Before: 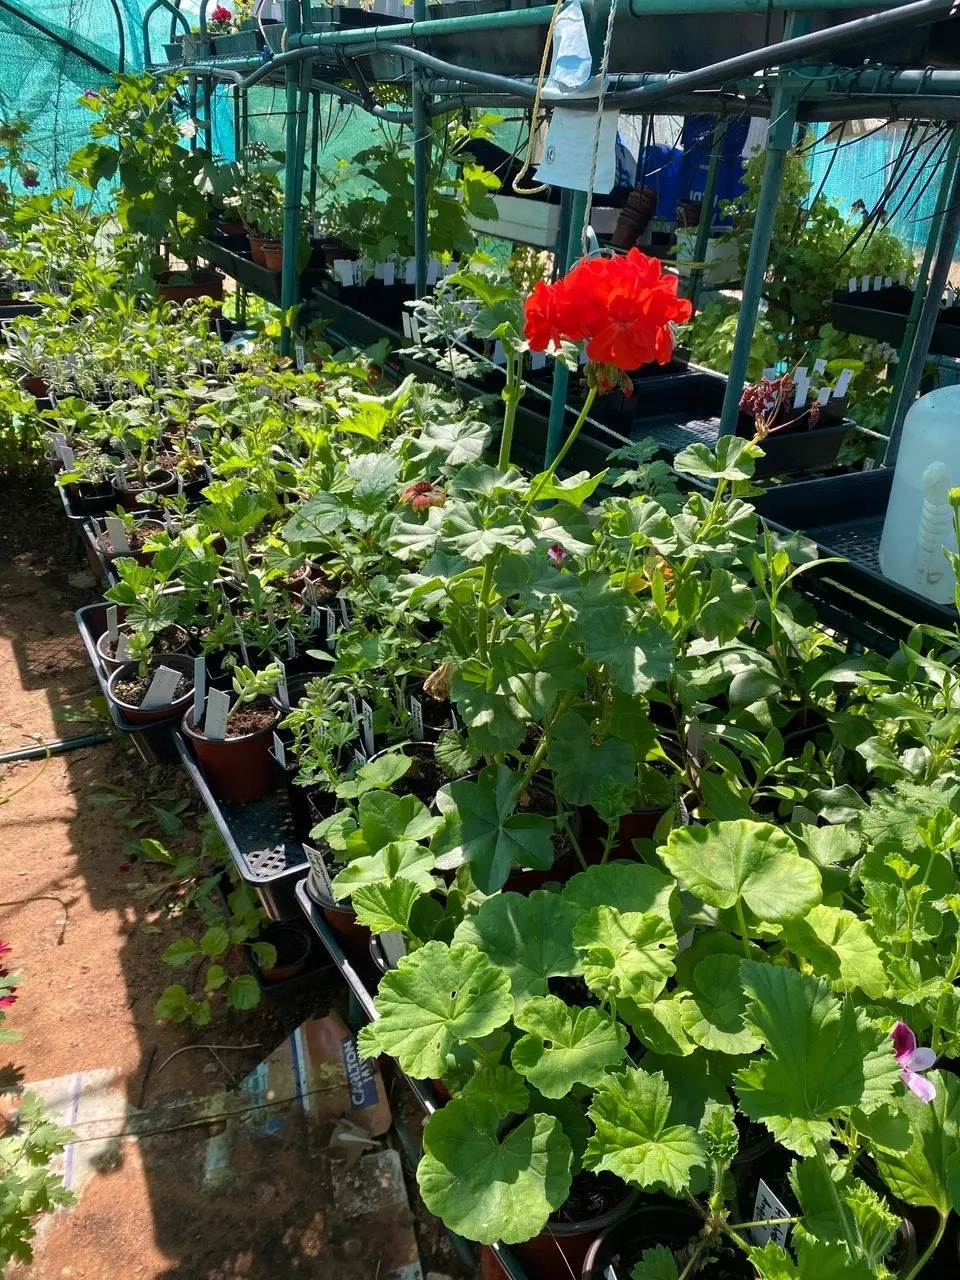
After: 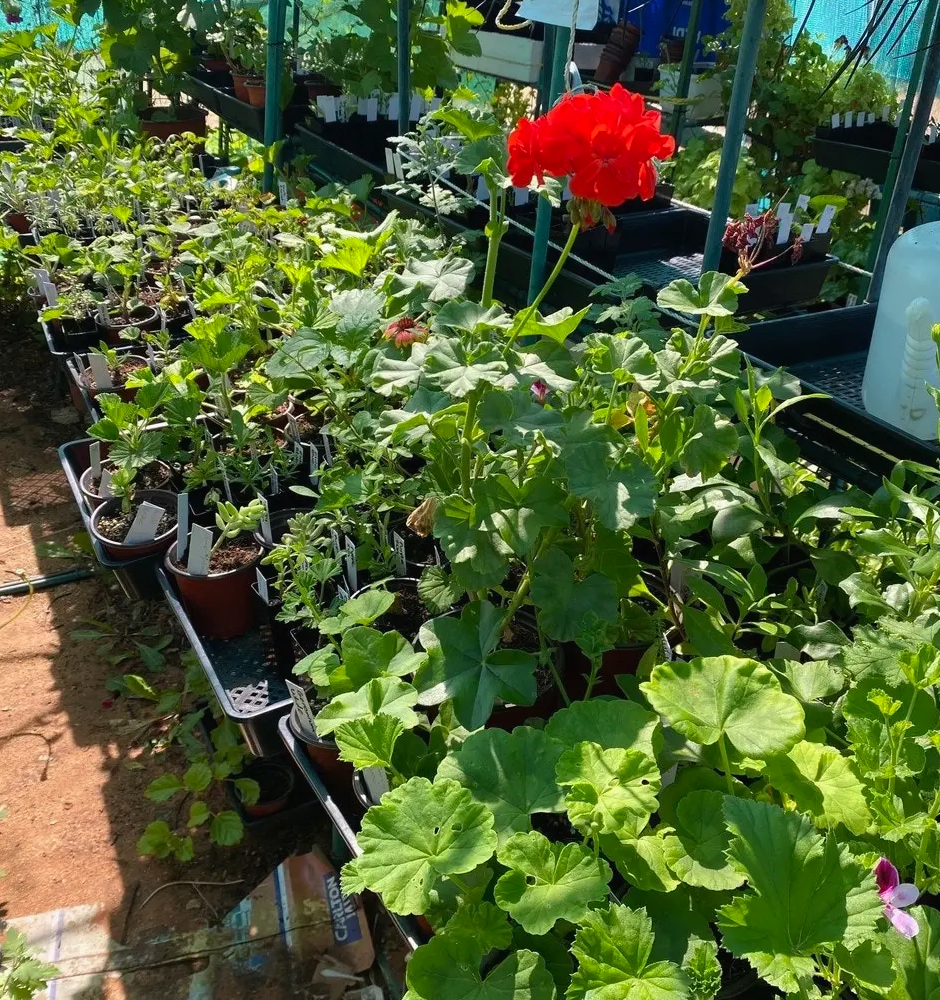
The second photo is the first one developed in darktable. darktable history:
contrast brightness saturation: contrast -0.024, brightness -0.008, saturation 0.044
crop and rotate: left 1.872%, top 12.842%, right 0.176%, bottom 8.956%
